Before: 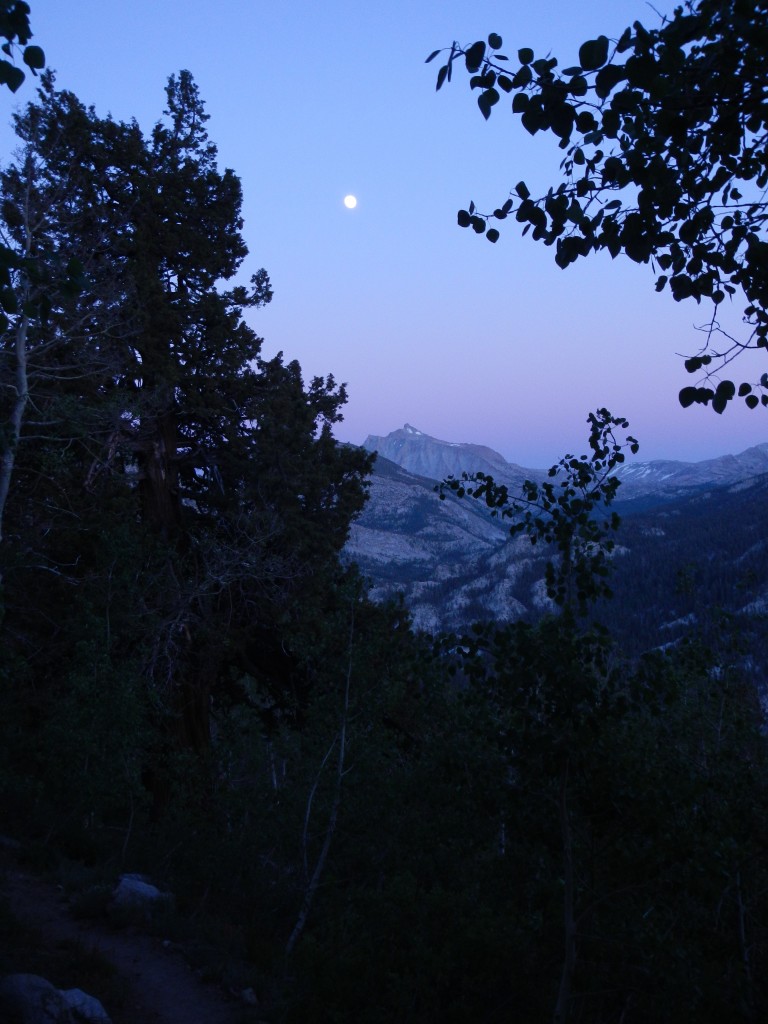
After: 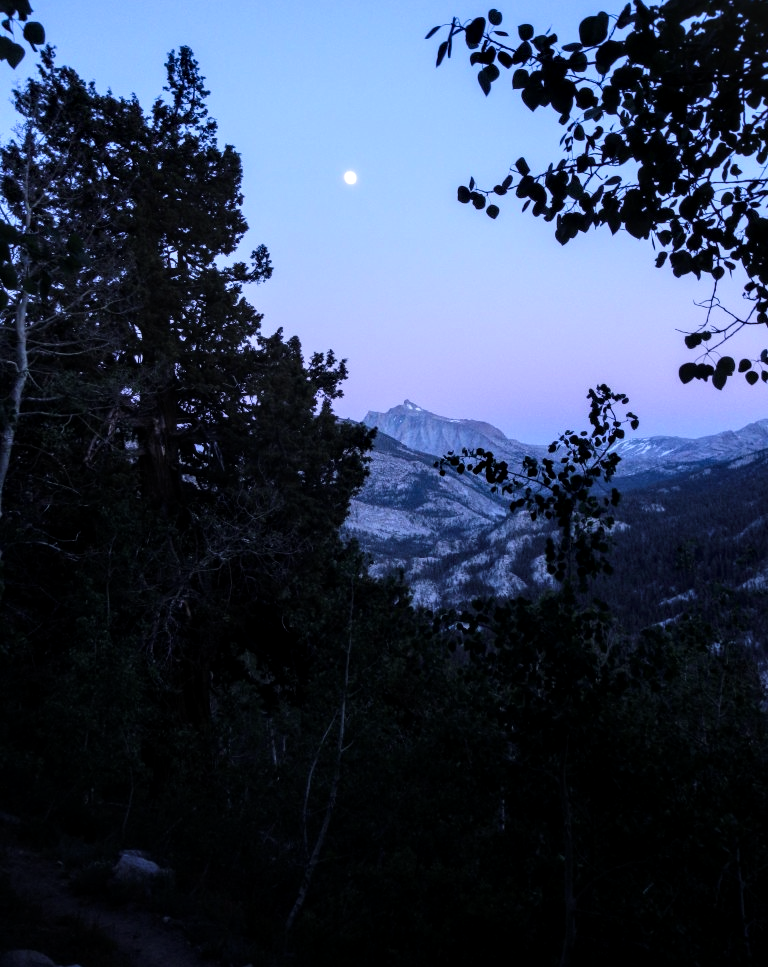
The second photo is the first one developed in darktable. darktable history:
crop and rotate: top 2.401%, bottom 3.091%
tone curve: curves: ch0 [(0, 0) (0.004, 0.001) (0.133, 0.112) (0.325, 0.362) (0.832, 0.893) (1, 1)], color space Lab, linked channels, preserve colors none
local contrast: detail 150%
